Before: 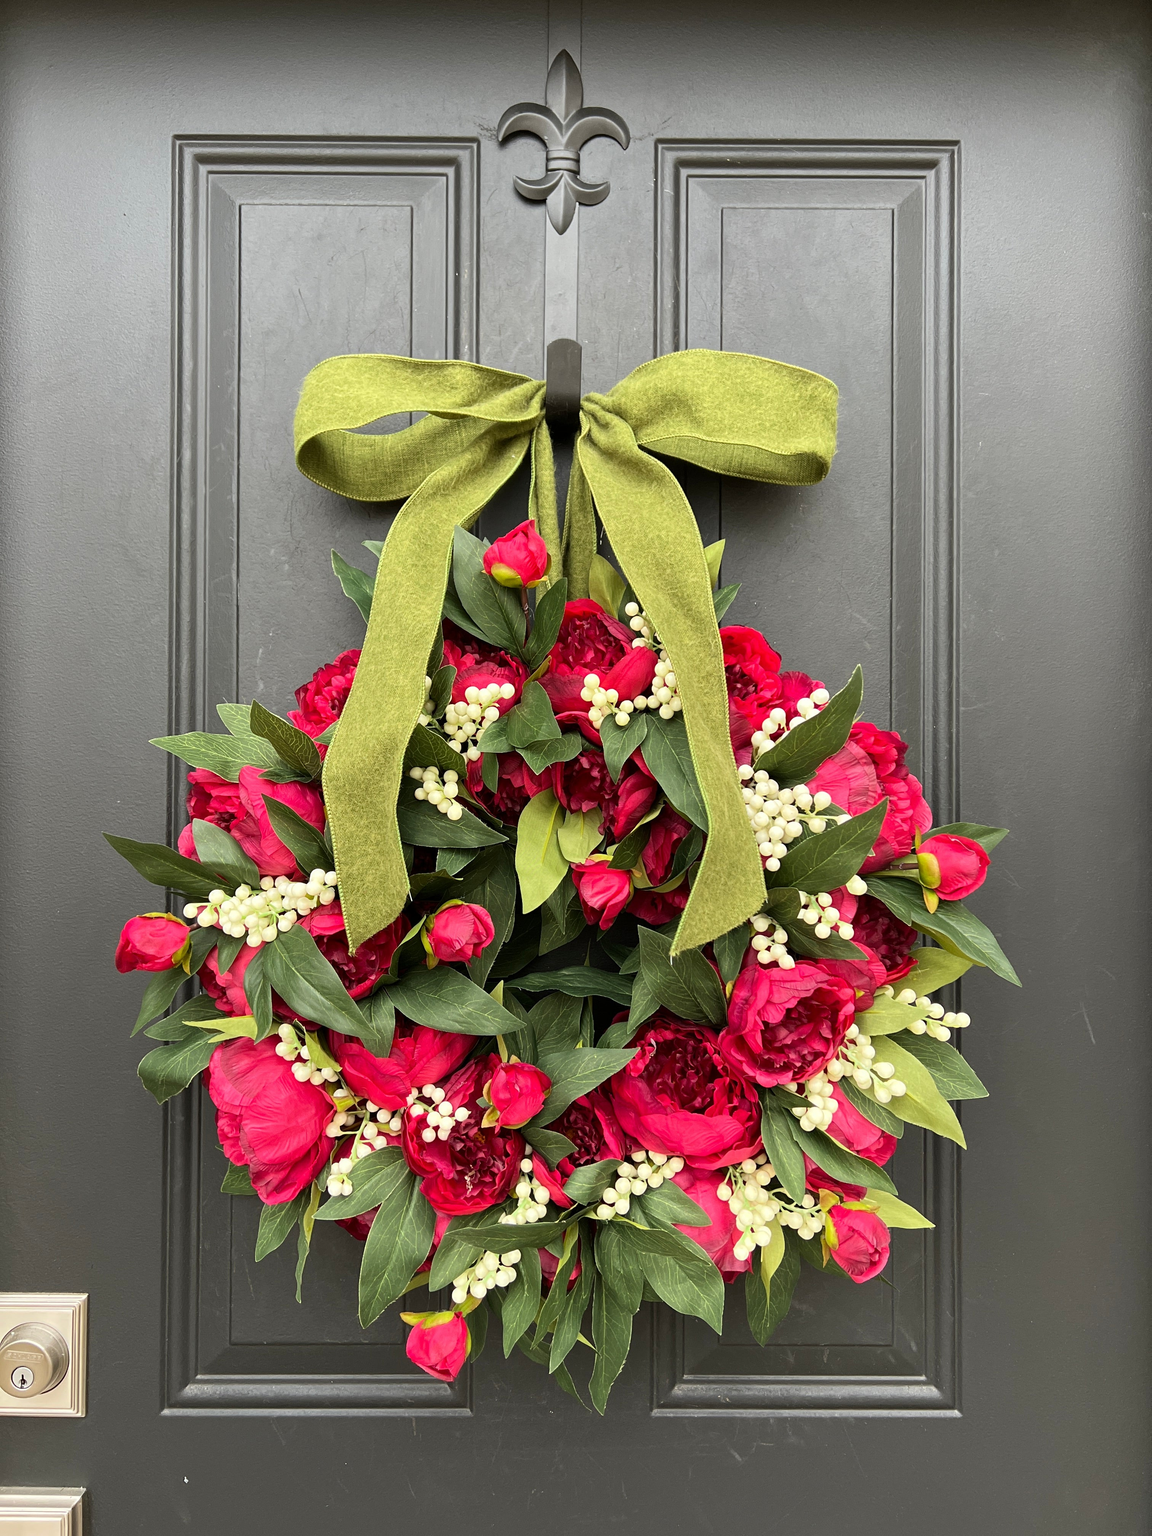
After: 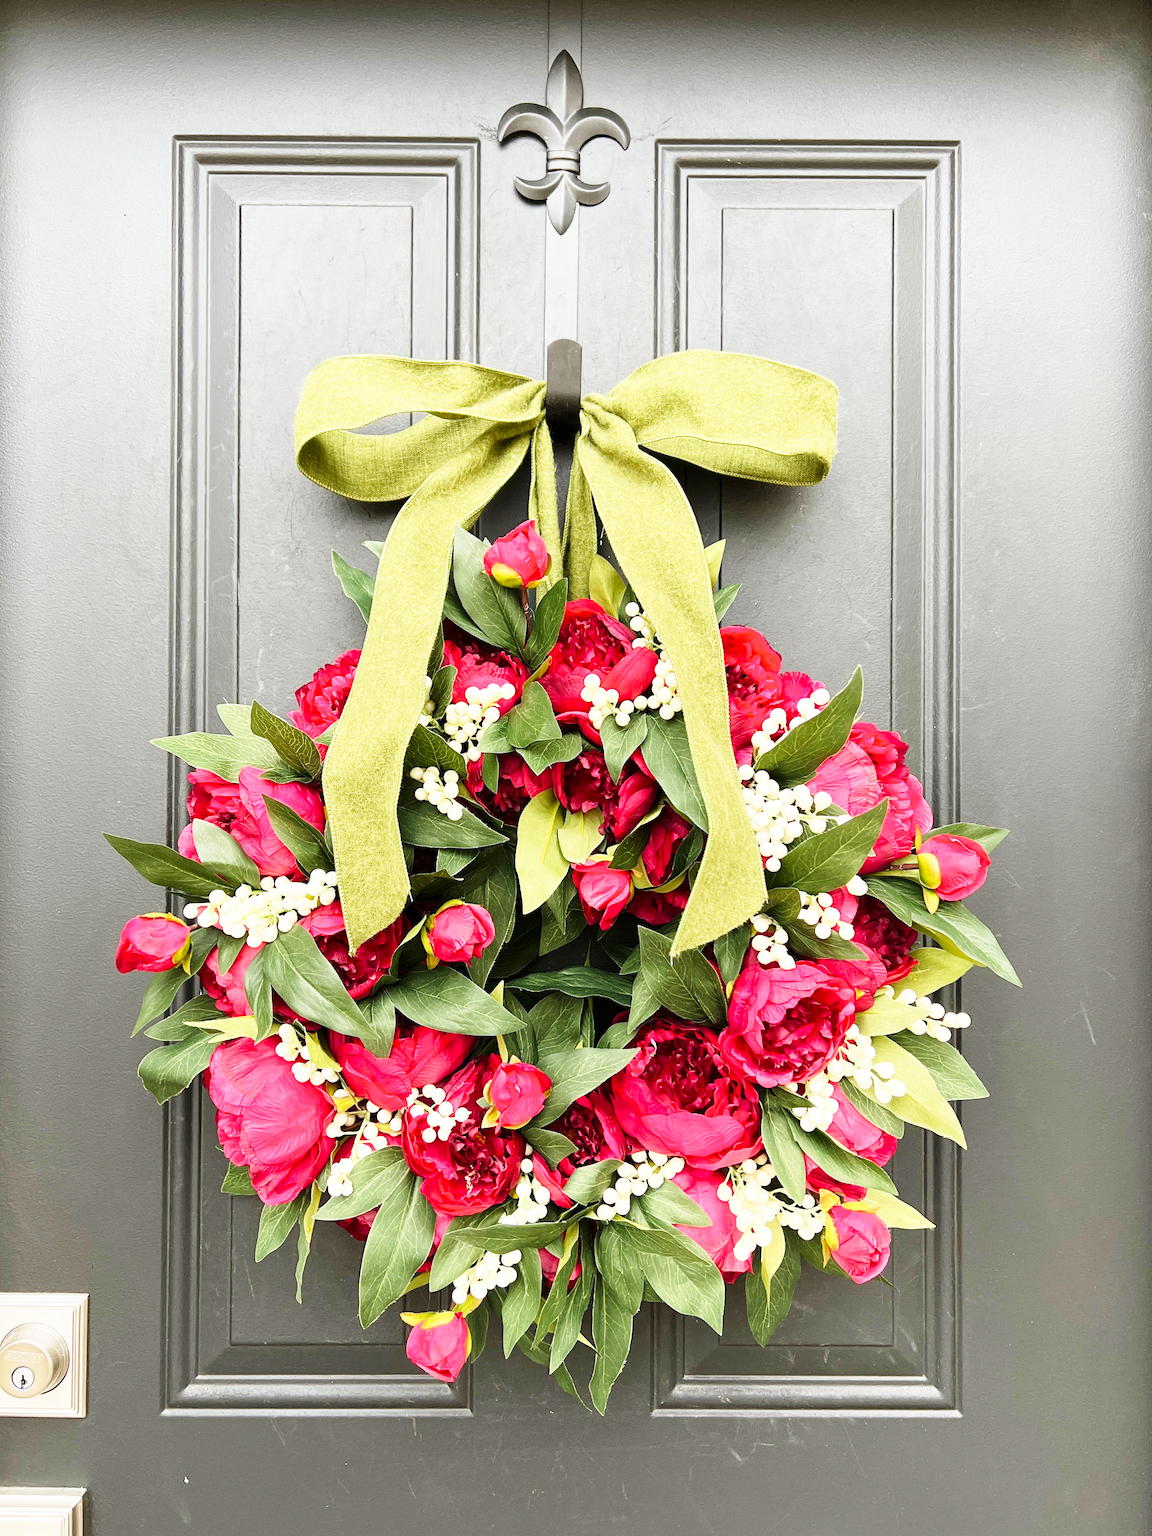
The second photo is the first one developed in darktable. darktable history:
base curve: curves: ch0 [(0, 0) (0.018, 0.026) (0.143, 0.37) (0.33, 0.731) (0.458, 0.853) (0.735, 0.965) (0.905, 0.986) (1, 1)], preserve colors none
